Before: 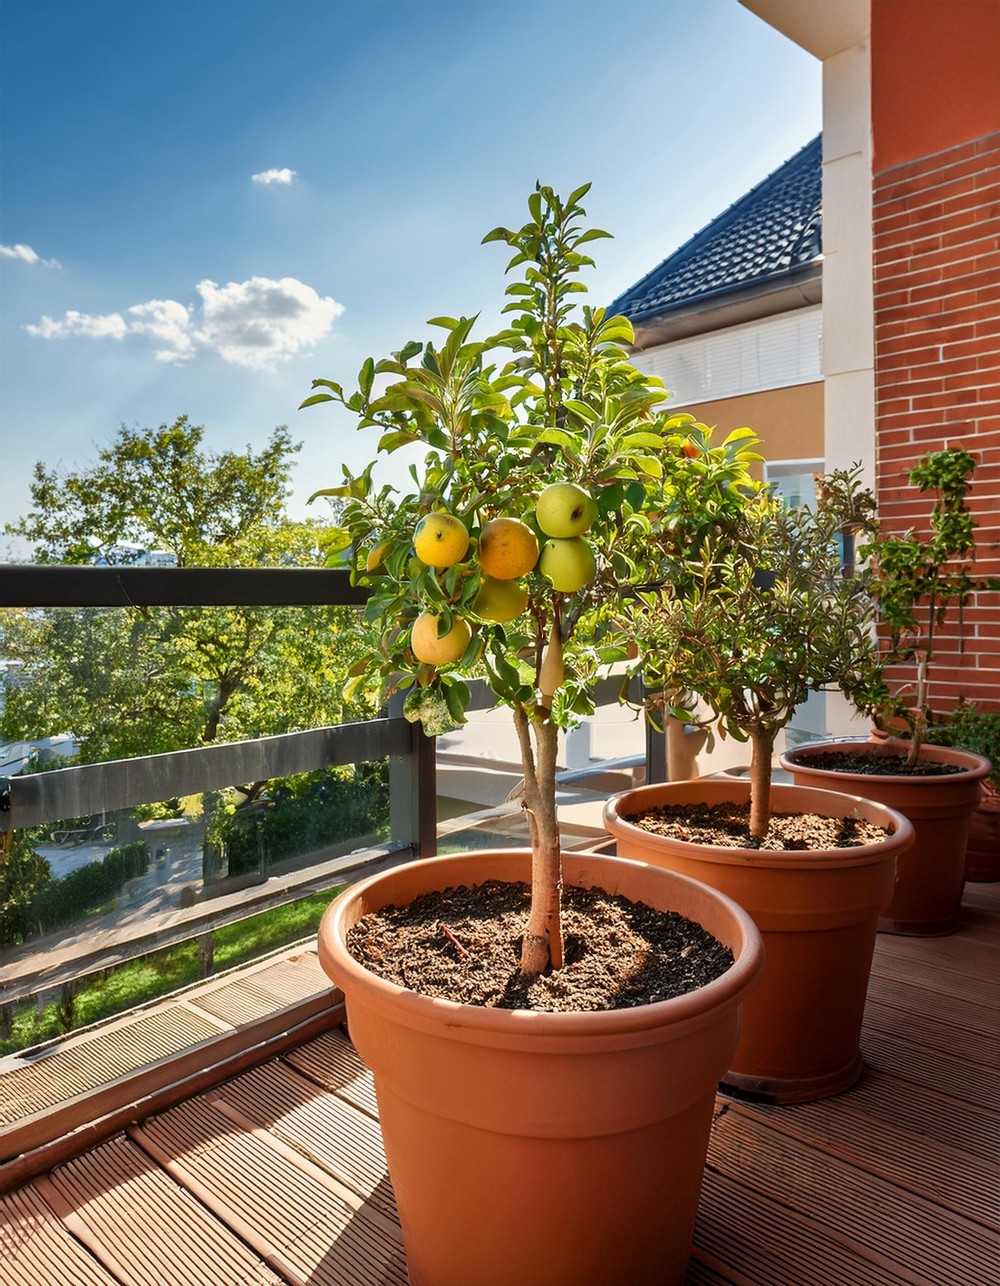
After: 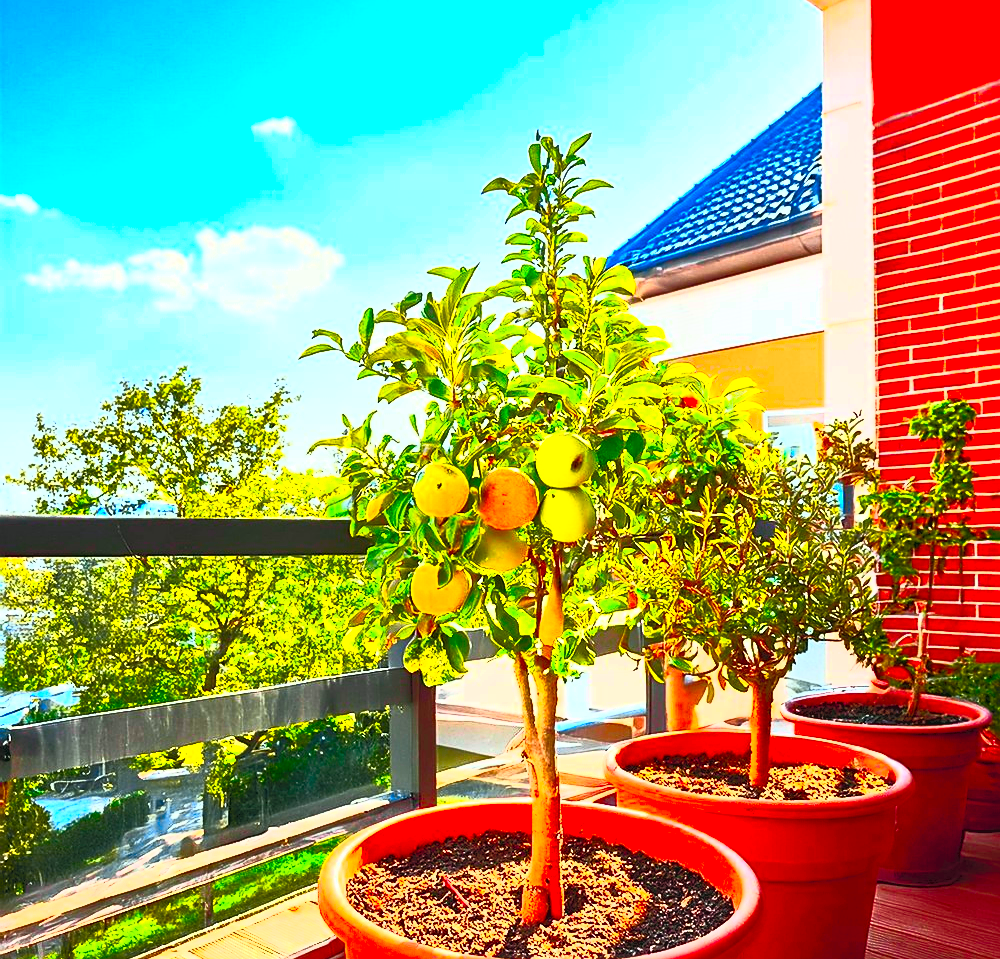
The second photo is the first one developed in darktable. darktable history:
crop: top 3.931%, bottom 21.457%
sharpen: on, module defaults
exposure: black level correction 0.001
contrast brightness saturation: contrast 0.986, brightness 0.981, saturation 0.98
color correction: highlights b* 0.06, saturation 1.77
tone curve: curves: ch0 [(0, 0.046) (0.04, 0.074) (0.831, 0.861) (1, 1)]; ch1 [(0, 0) (0.146, 0.159) (0.338, 0.365) (0.417, 0.455) (0.489, 0.486) (0.504, 0.502) (0.529, 0.537) (0.563, 0.567) (1, 1)]; ch2 [(0, 0) (0.307, 0.298) (0.388, 0.375) (0.443, 0.456) (0.485, 0.492) (0.544, 0.525) (1, 1)], color space Lab, independent channels, preserve colors none
